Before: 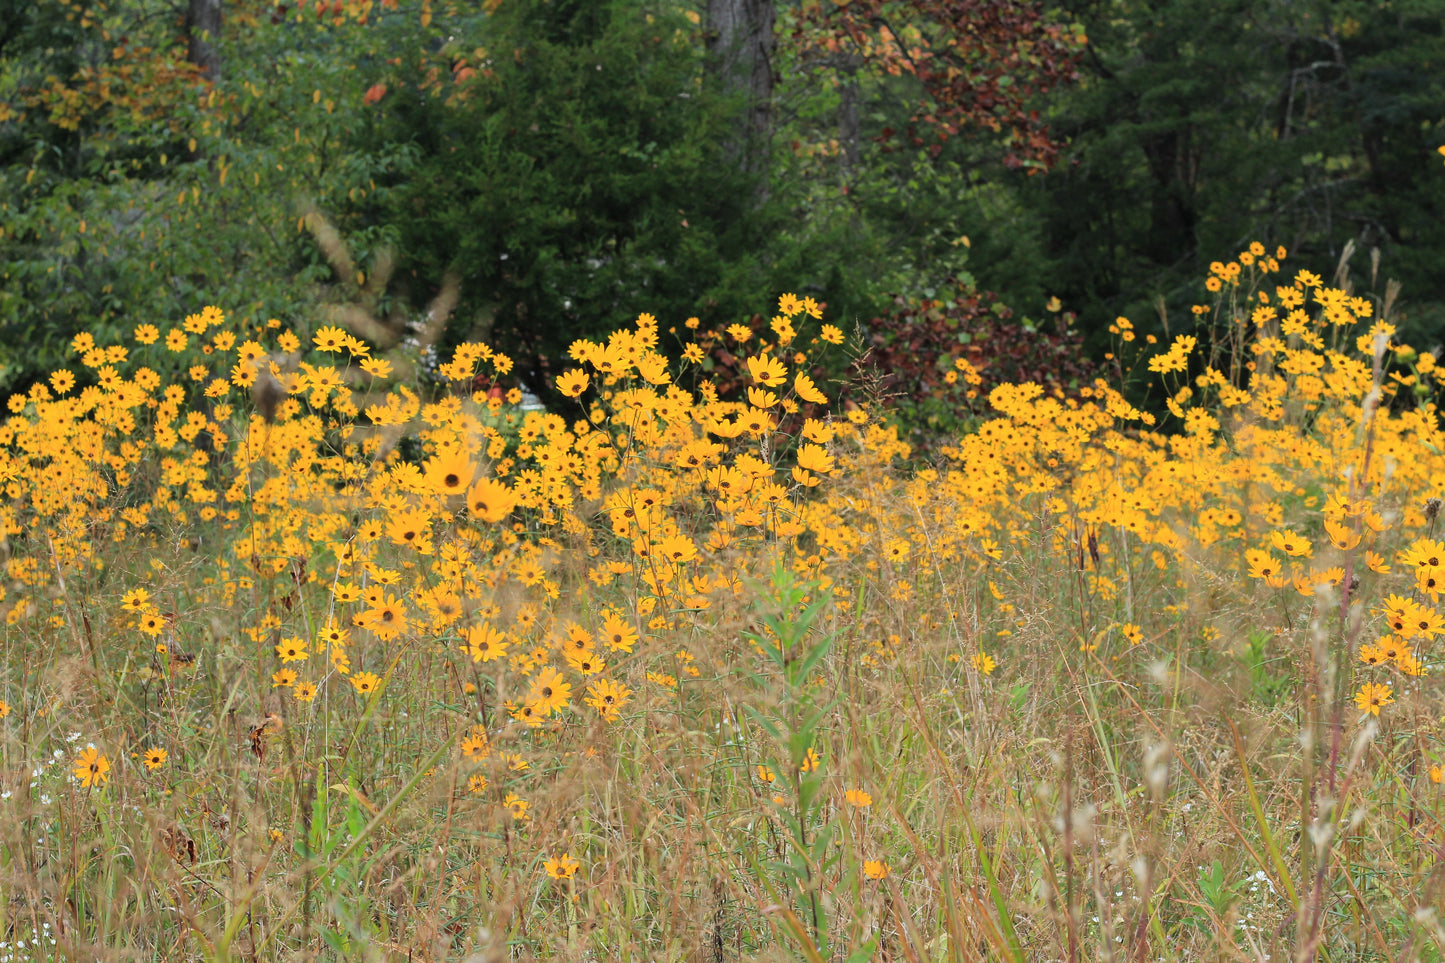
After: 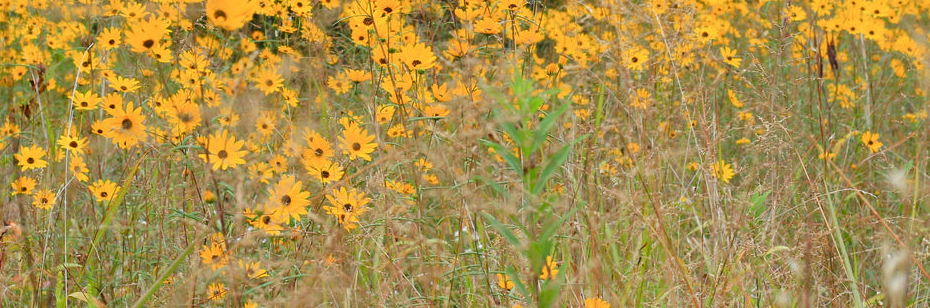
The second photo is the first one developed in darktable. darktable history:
color balance rgb: perceptual saturation grading › global saturation 20%, perceptual saturation grading › highlights -25%, perceptual saturation grading › shadows 25%
crop: left 18.091%, top 51.13%, right 17.525%, bottom 16.85%
